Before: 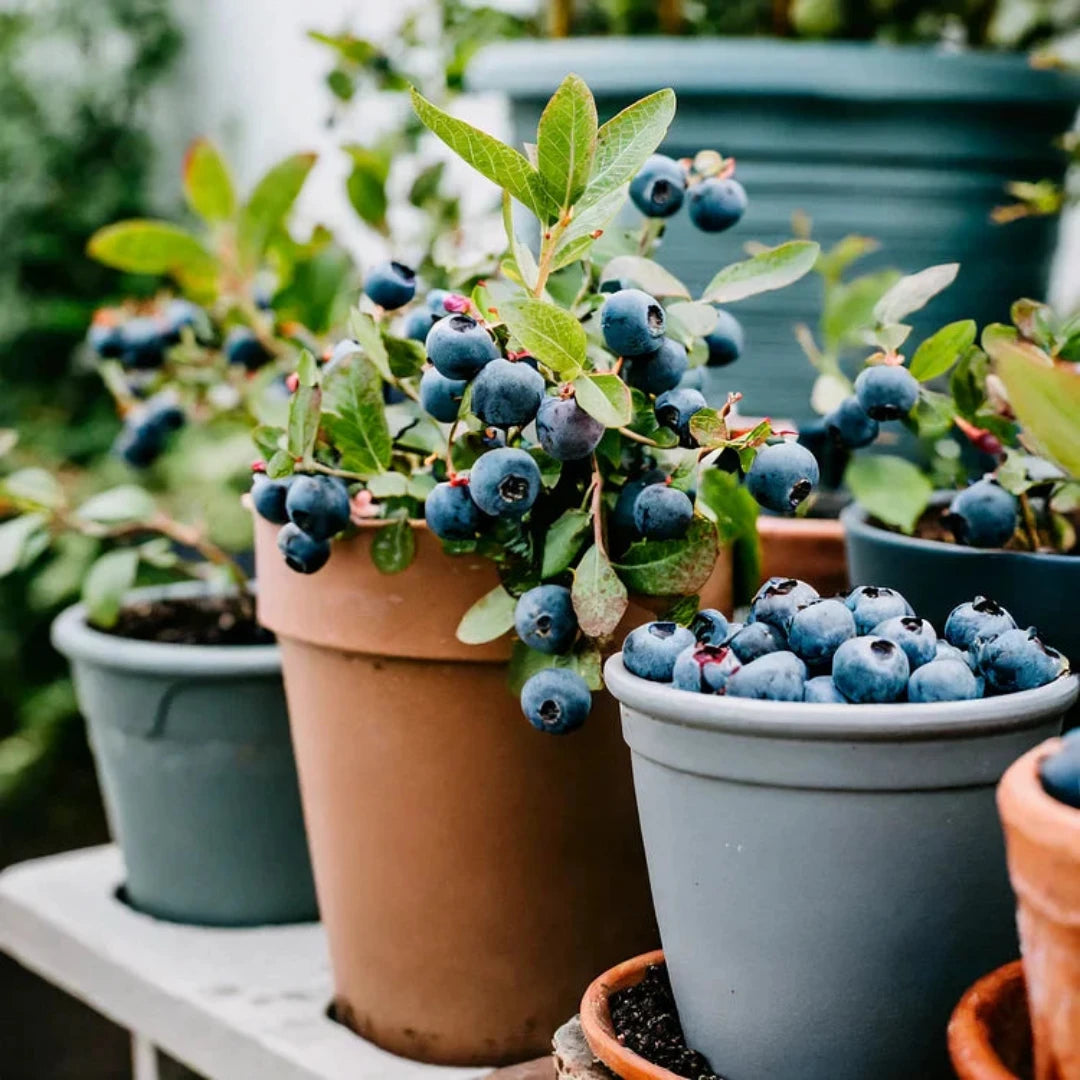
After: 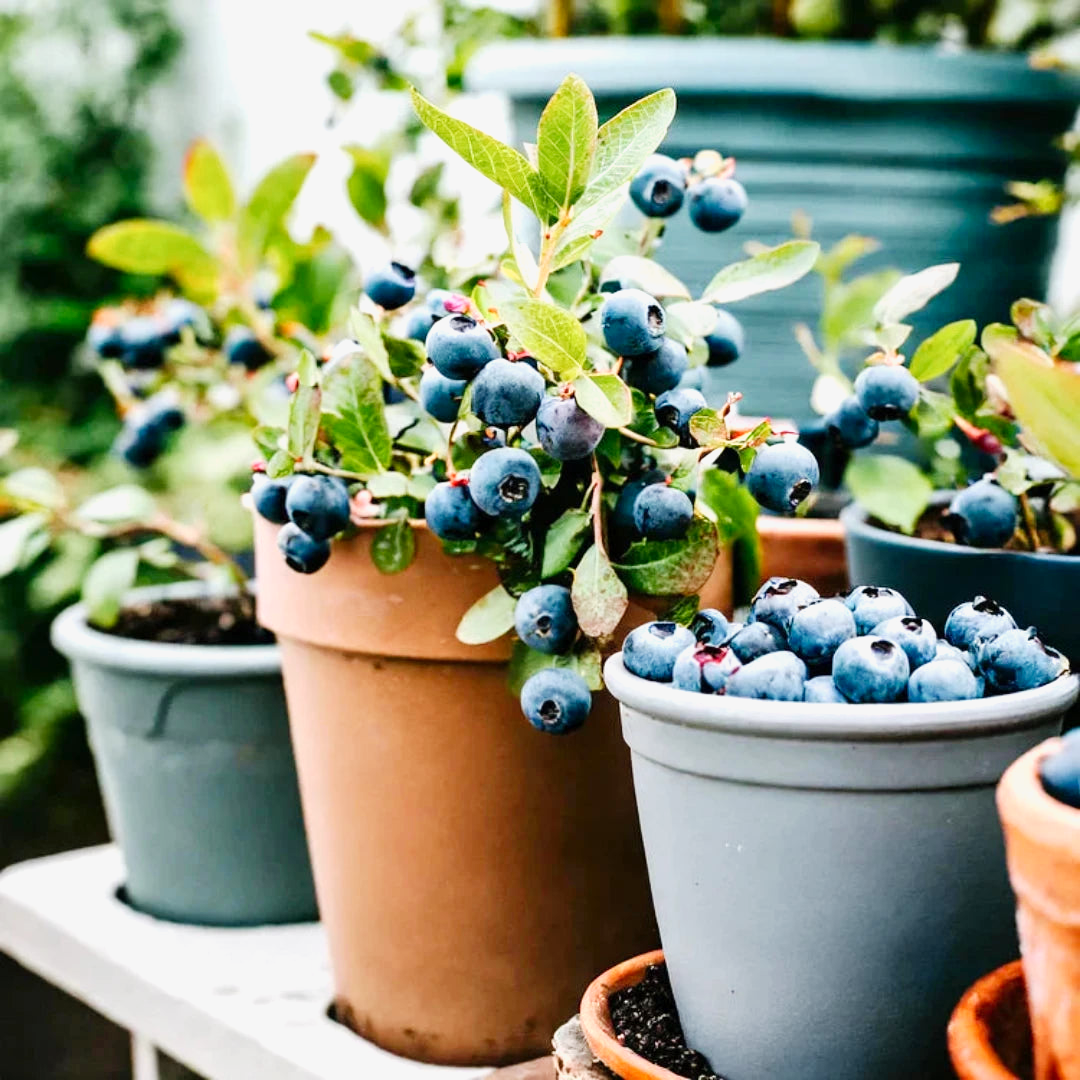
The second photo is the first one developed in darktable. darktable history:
tone curve: curves: ch0 [(0, 0) (0.55, 0.716) (0.841, 0.969)], preserve colors none
